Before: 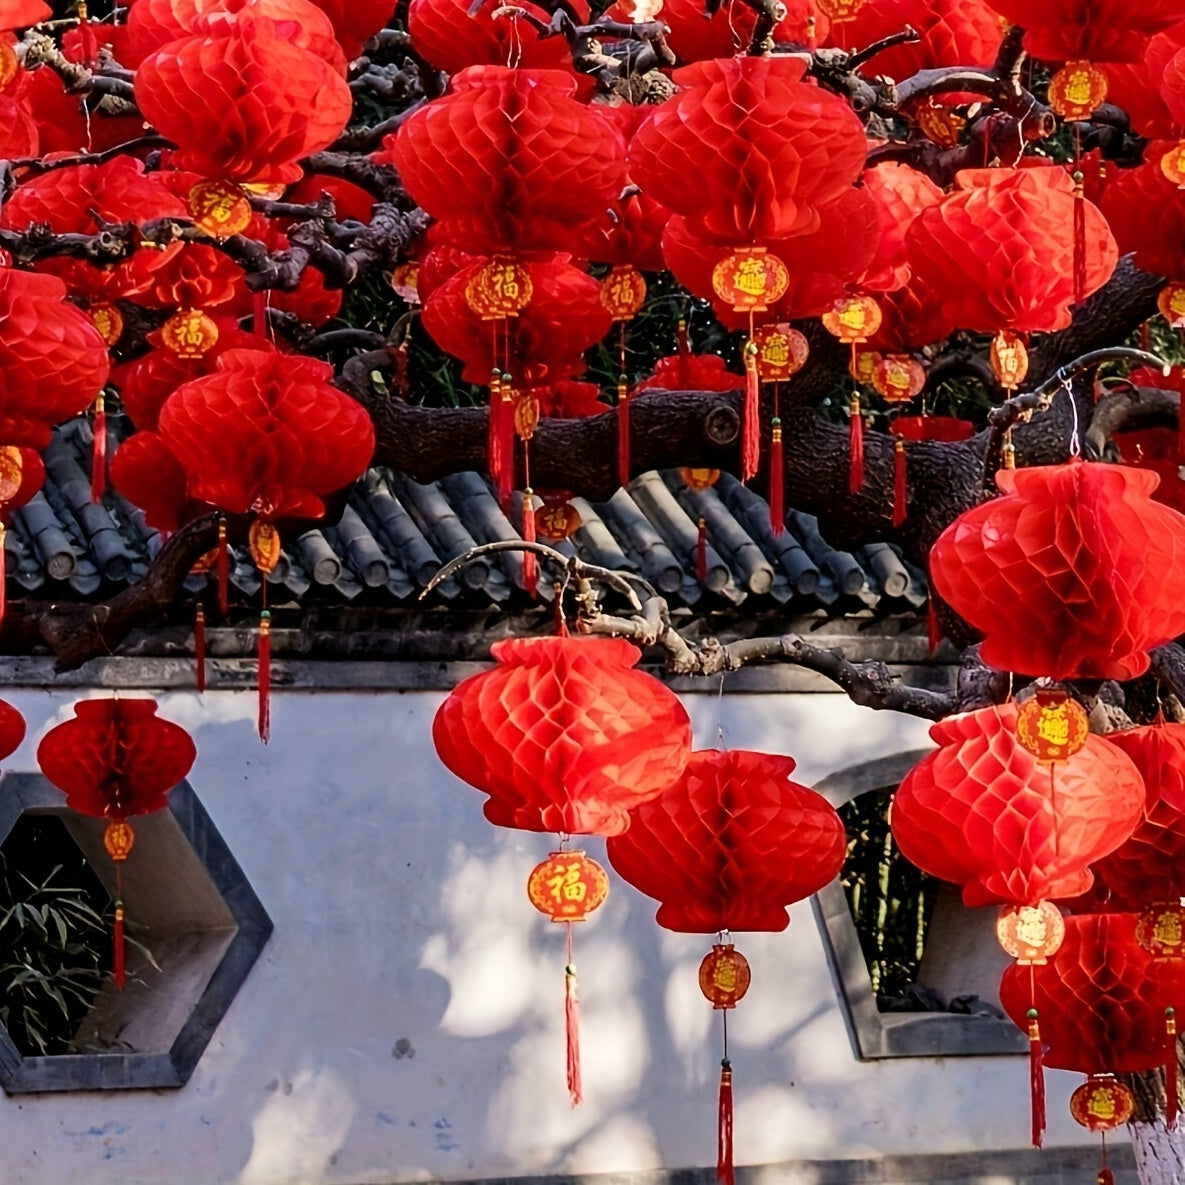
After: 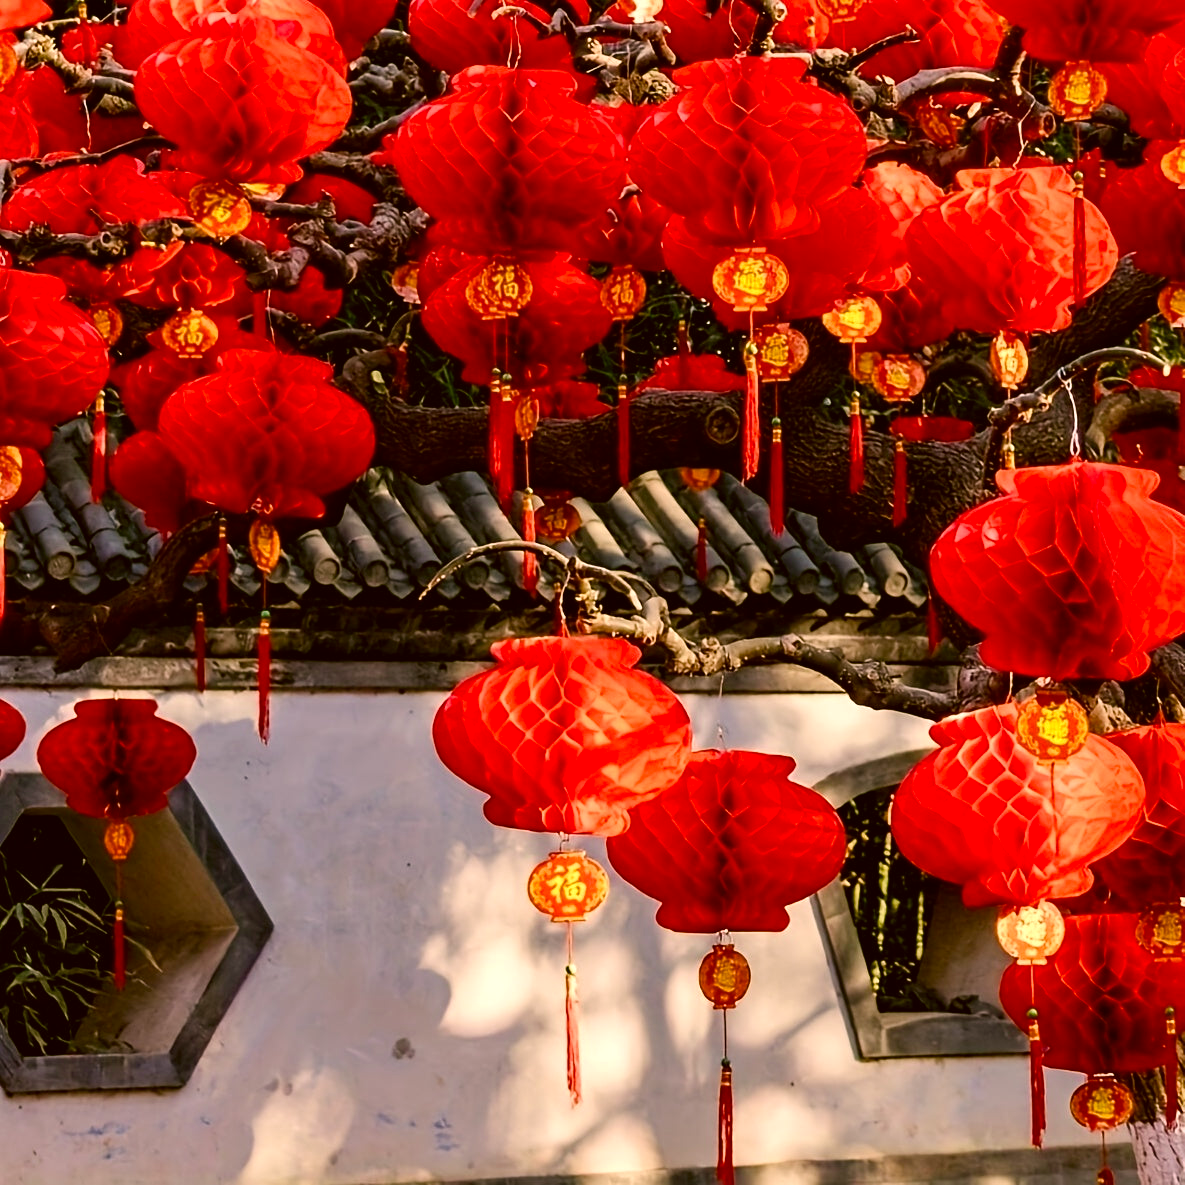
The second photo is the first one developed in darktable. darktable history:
color balance rgb: linear chroma grading › shadows 32%, linear chroma grading › global chroma -2%, linear chroma grading › mid-tones 4%, perceptual saturation grading › global saturation -2%, perceptual saturation grading › highlights -8%, perceptual saturation grading › mid-tones 8%, perceptual saturation grading › shadows 4%, perceptual brilliance grading › highlights 8%, perceptual brilliance grading › mid-tones 4%, perceptual brilliance grading › shadows 2%, global vibrance 16%, saturation formula JzAzBz (2021)
color correction: highlights a* 8.98, highlights b* 15.09, shadows a* -0.49, shadows b* 26.52
